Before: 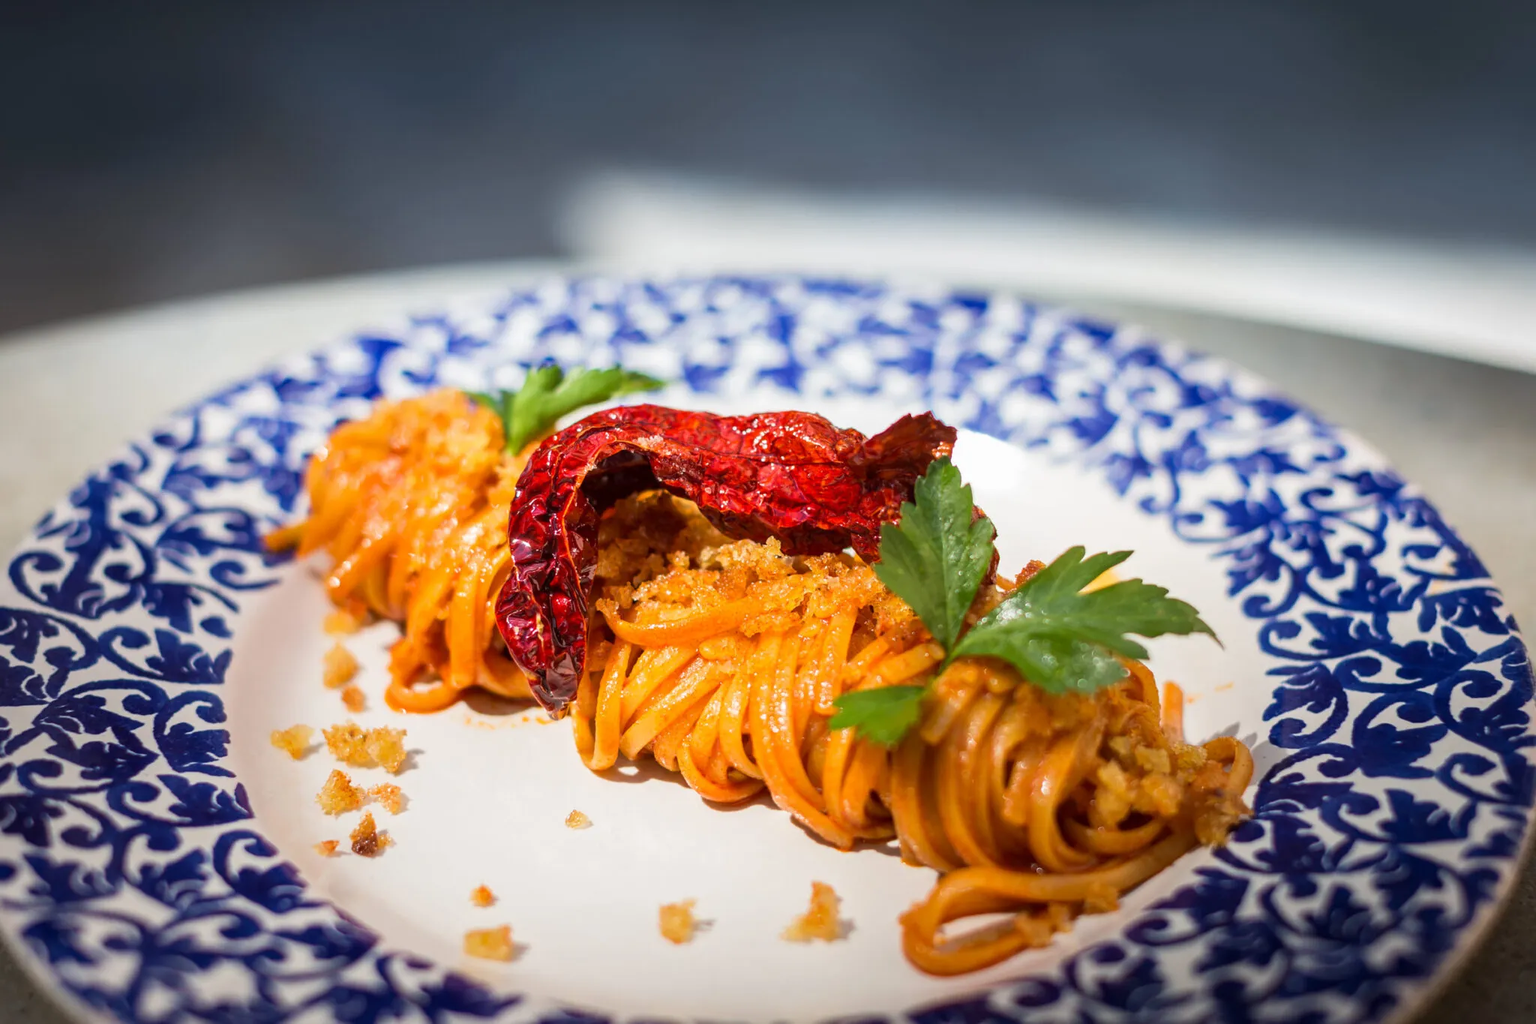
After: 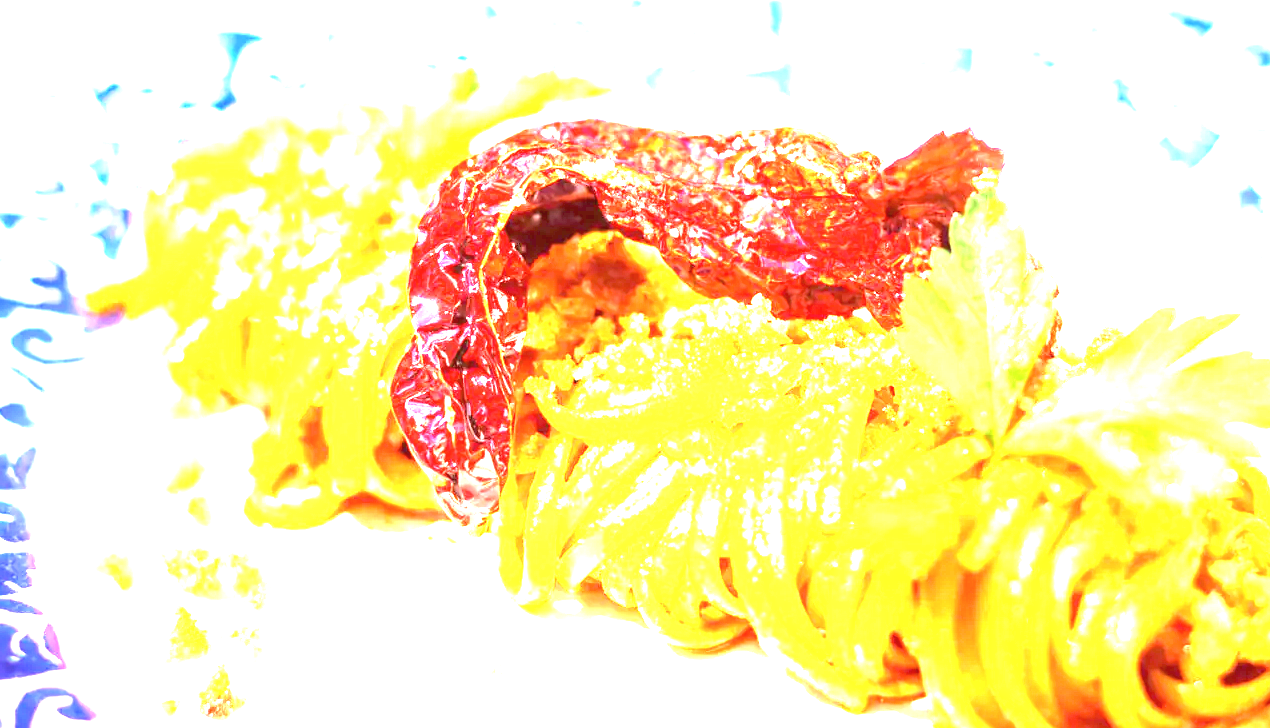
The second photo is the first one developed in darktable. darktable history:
crop: left 13.218%, top 30.895%, right 24.74%, bottom 15.756%
color correction: highlights b* 0.023, saturation 0.981
exposure: black level correction 0, exposure 3.93 EV, compensate highlight preservation false
